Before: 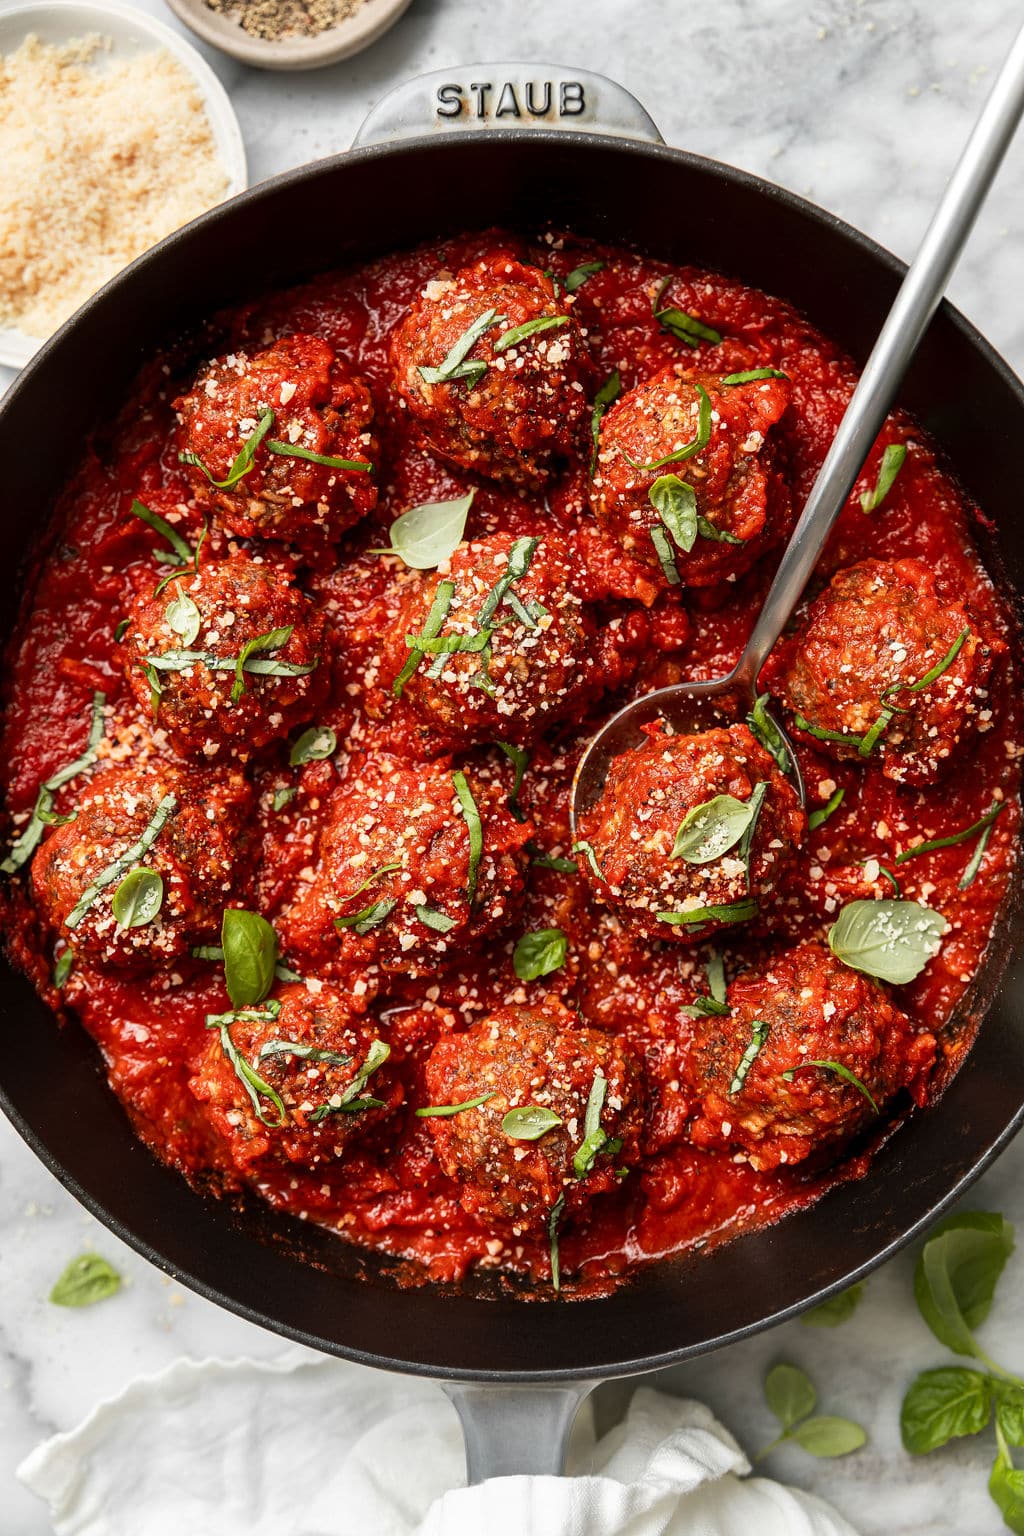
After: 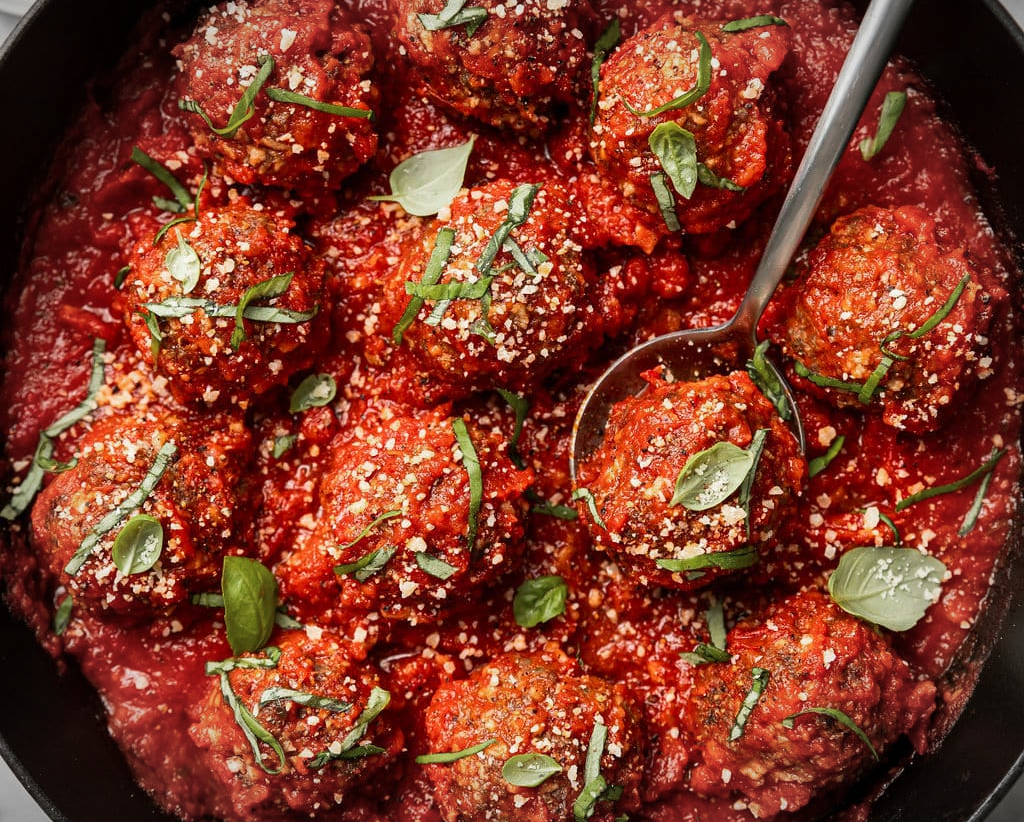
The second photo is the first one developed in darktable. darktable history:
crop and rotate: top 23.043%, bottom 23.437%
vignetting: fall-off radius 60%, automatic ratio true
color zones: curves: ch0 [(0, 0.5) (0.143, 0.5) (0.286, 0.456) (0.429, 0.5) (0.571, 0.5) (0.714, 0.5) (0.857, 0.5) (1, 0.5)]; ch1 [(0, 0.5) (0.143, 0.5) (0.286, 0.422) (0.429, 0.5) (0.571, 0.5) (0.714, 0.5) (0.857, 0.5) (1, 0.5)]
